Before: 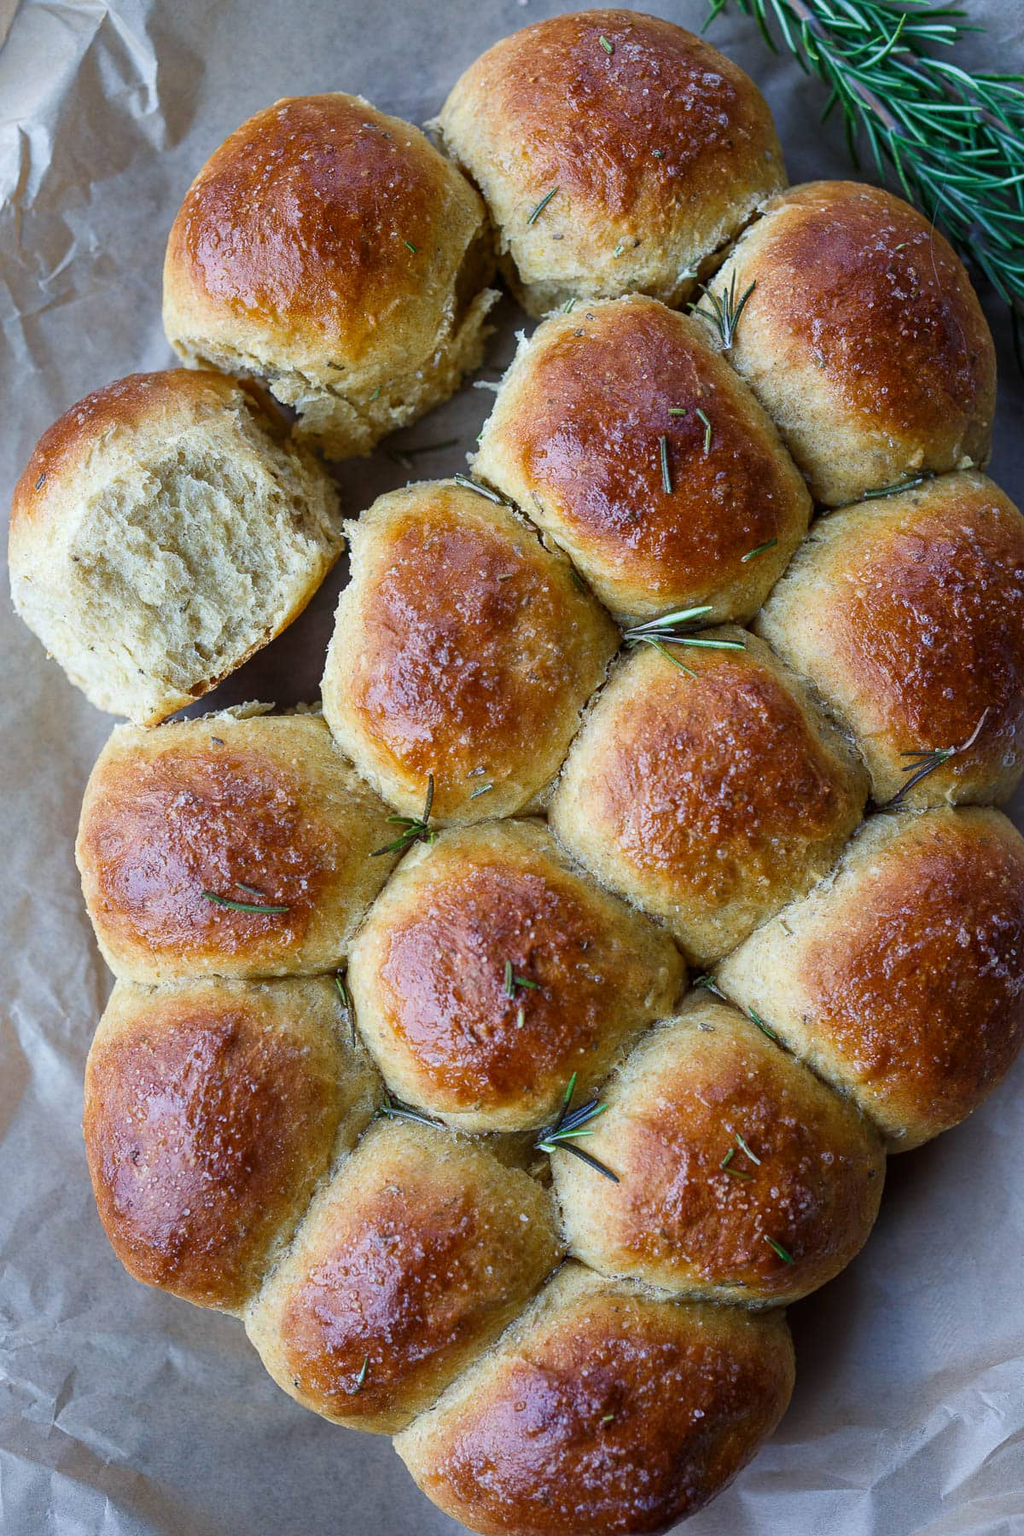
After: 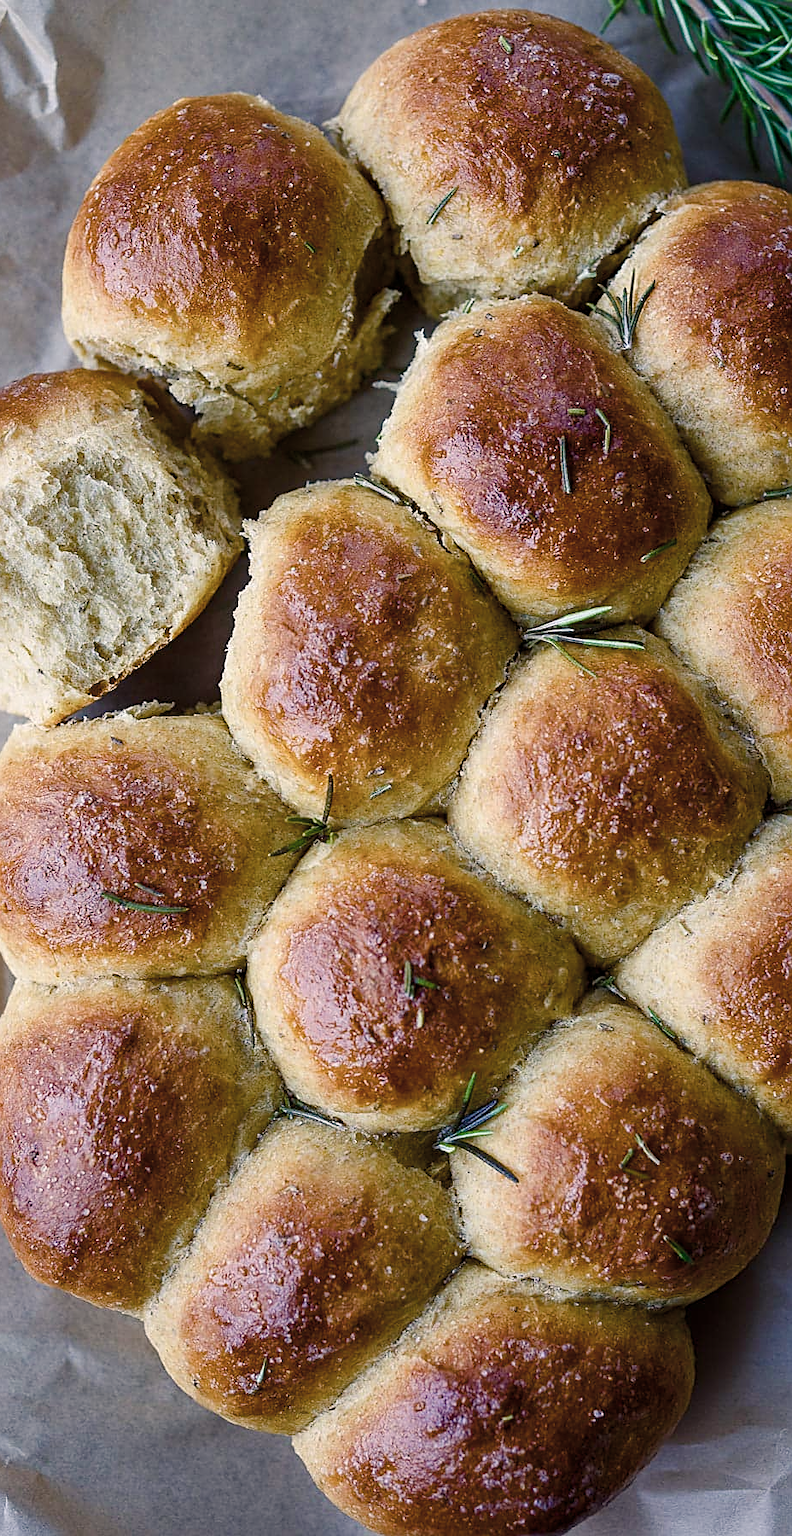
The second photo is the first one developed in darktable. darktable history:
tone equalizer: on, module defaults
color balance rgb: shadows lift › luminance -19.712%, highlights gain › chroma 2.012%, highlights gain › hue 71.81°, linear chroma grading › global chroma 24.681%, perceptual saturation grading › global saturation 25.913%, perceptual saturation grading › highlights -50.197%, perceptual saturation grading › shadows 30.682%, global vibrance 20%
sharpen: on, module defaults
crop: left 9.904%, right 12.675%
color correction: highlights a* 5.5, highlights b* 5.26, saturation 0.654
